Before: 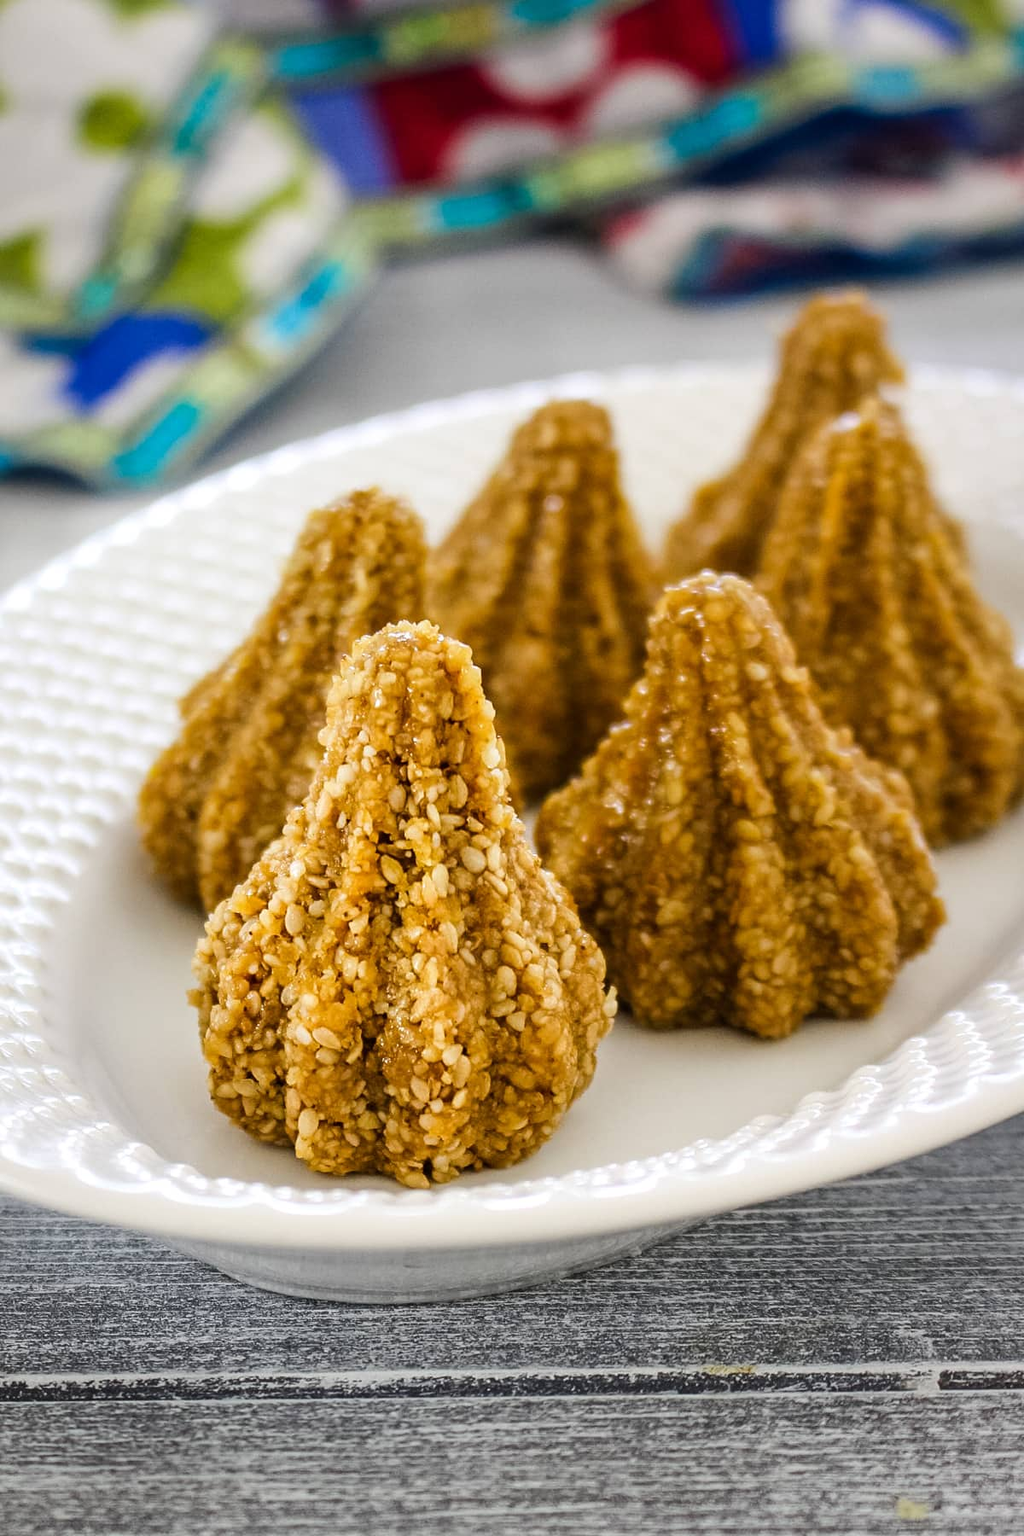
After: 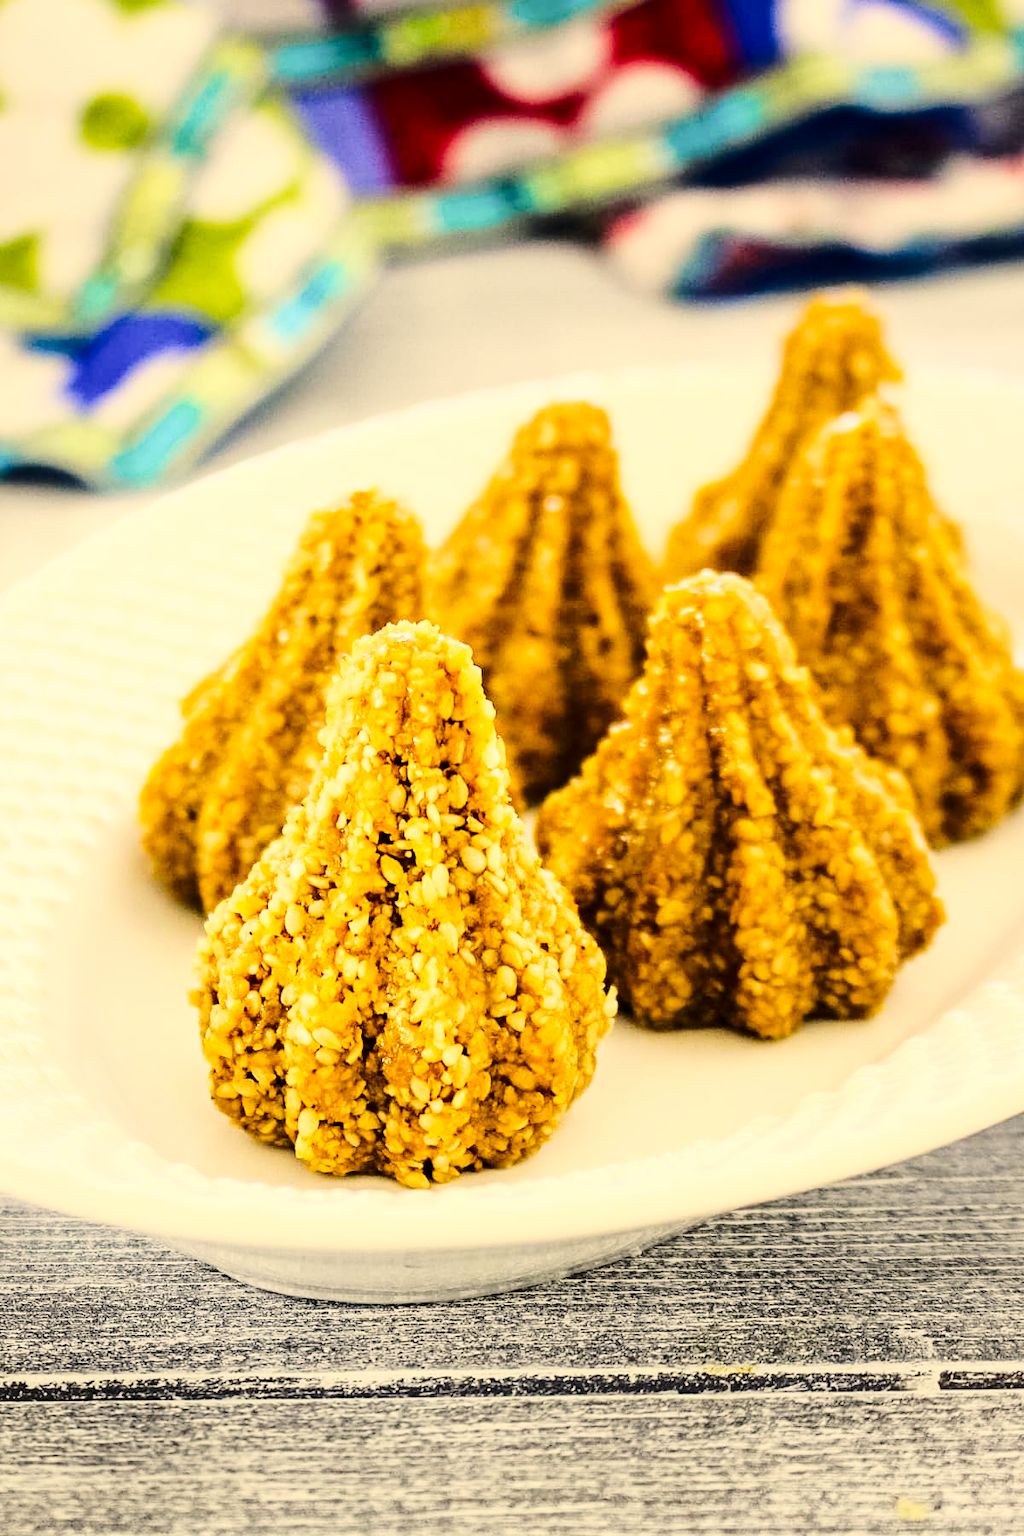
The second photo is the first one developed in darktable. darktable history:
color correction: highlights a* 2.64, highlights b* 22.81
tone curve: curves: ch0 [(0.021, 0) (0.104, 0.052) (0.496, 0.526) (0.737, 0.783) (1, 1)], preserve colors none
base curve: curves: ch0 [(0, 0) (0.032, 0.037) (0.105, 0.228) (0.435, 0.76) (0.856, 0.983) (1, 1)]
